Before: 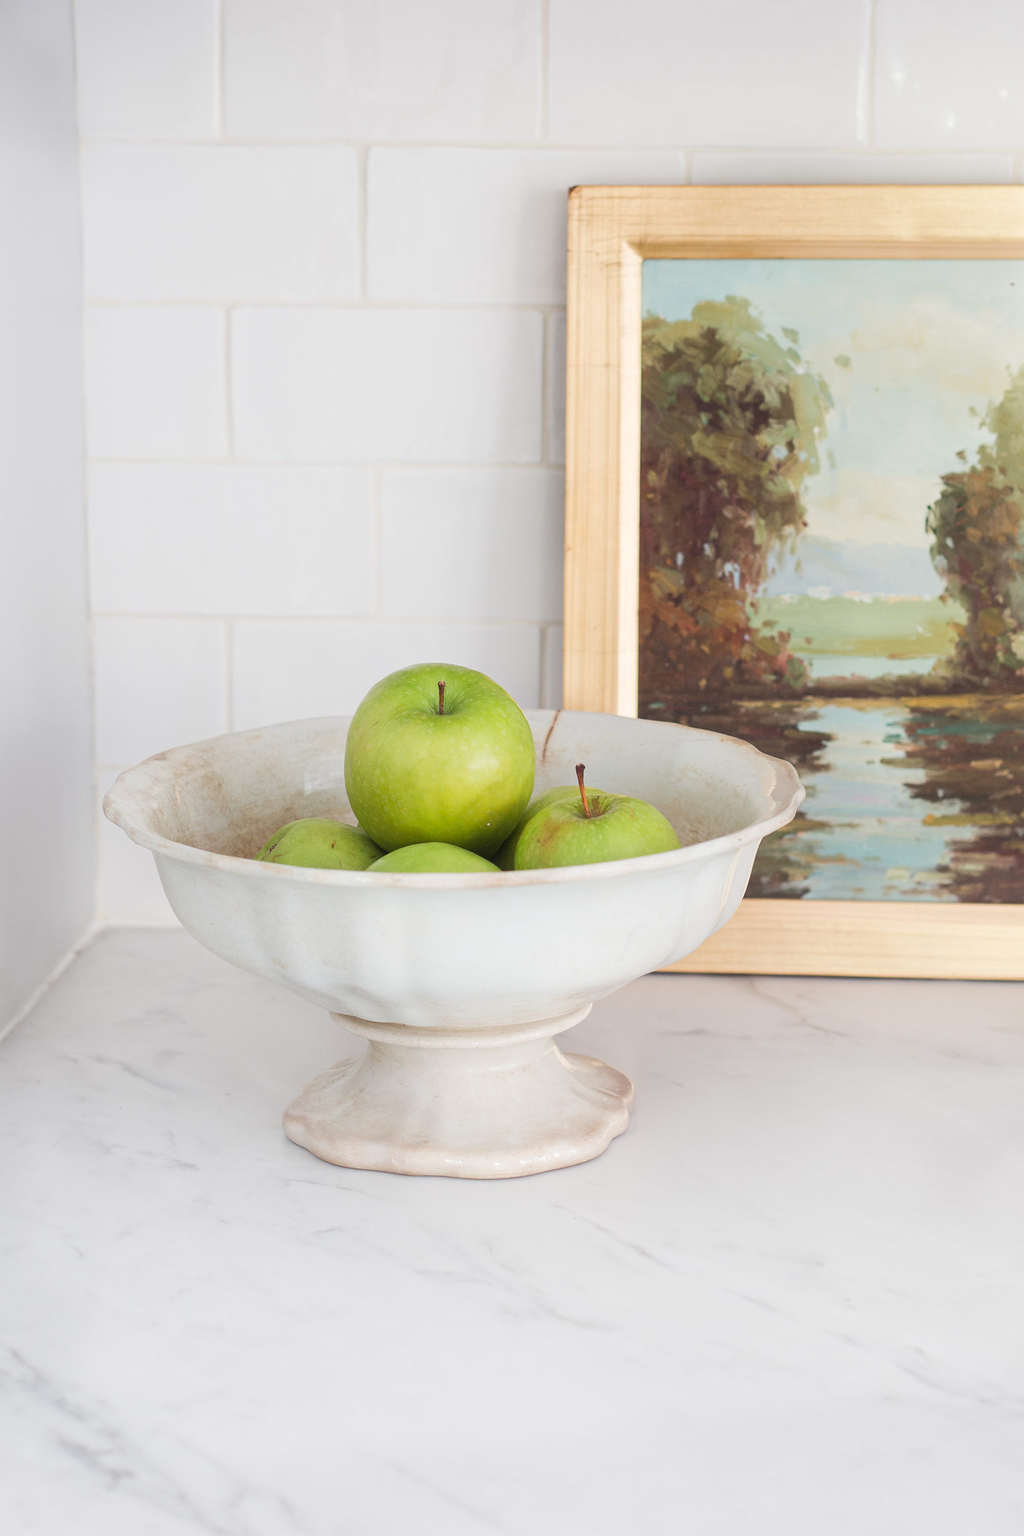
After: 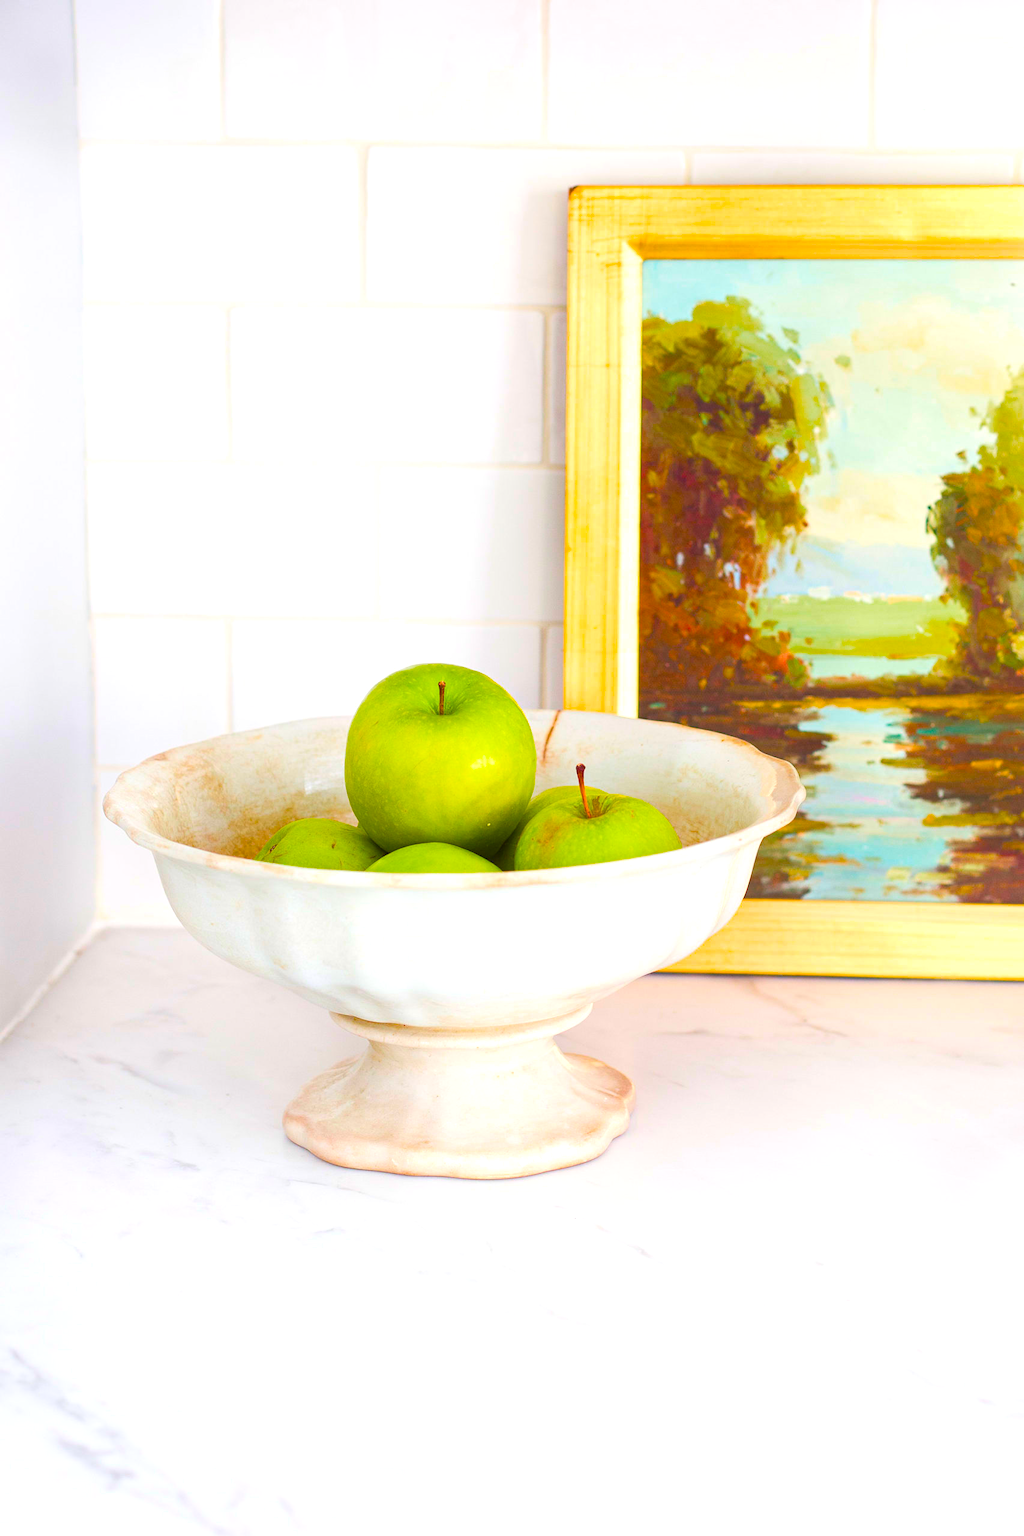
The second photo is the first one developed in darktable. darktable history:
contrast brightness saturation: contrast 0.042, saturation 0.074
color balance rgb: linear chroma grading › global chroma -1.099%, perceptual saturation grading › global saturation 65.686%, perceptual saturation grading › highlights 59.276%, perceptual saturation grading › mid-tones 49.515%, perceptual saturation grading › shadows 49.348%, global vibrance 20%
exposure: black level correction 0, exposure 0.5 EV, compensate exposure bias true, compensate highlight preservation false
